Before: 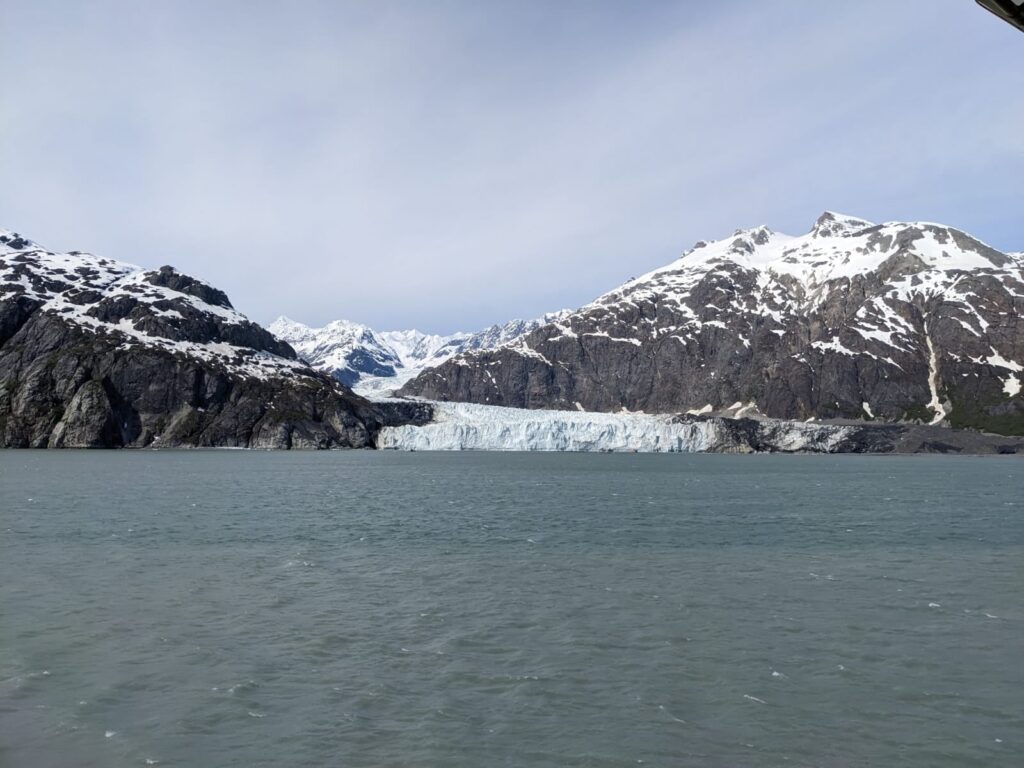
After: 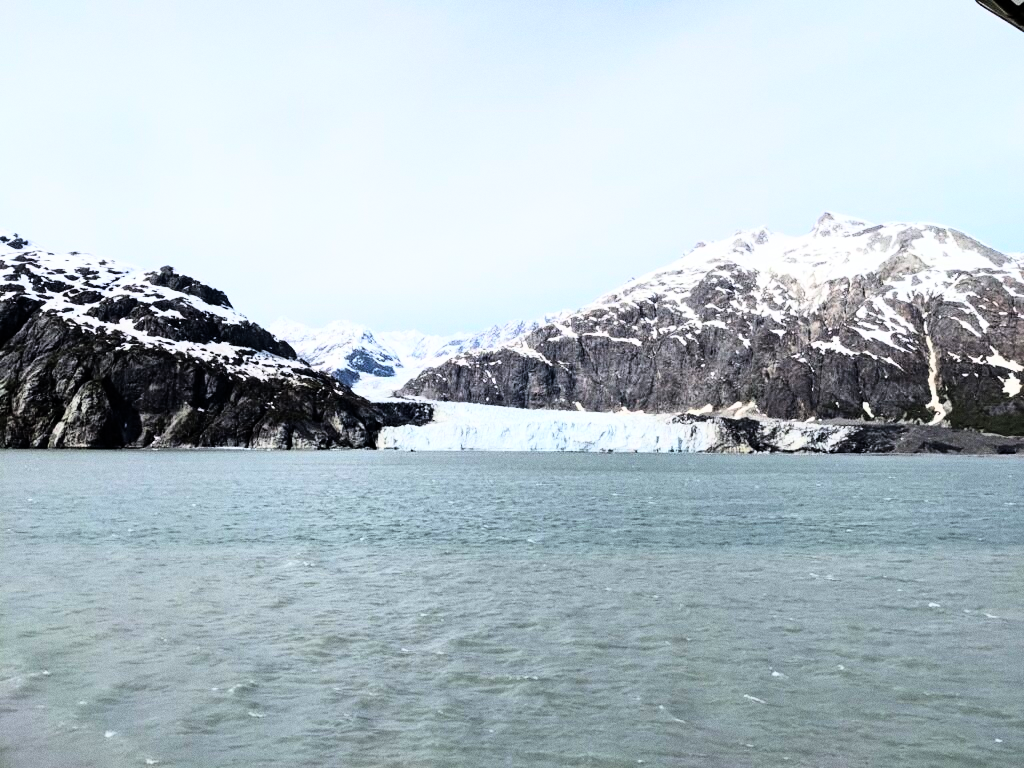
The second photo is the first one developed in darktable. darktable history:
grain: coarseness 0.09 ISO
rgb curve: curves: ch0 [(0, 0) (0.21, 0.15) (0.24, 0.21) (0.5, 0.75) (0.75, 0.96) (0.89, 0.99) (1, 1)]; ch1 [(0, 0.02) (0.21, 0.13) (0.25, 0.2) (0.5, 0.67) (0.75, 0.9) (0.89, 0.97) (1, 1)]; ch2 [(0, 0.02) (0.21, 0.13) (0.25, 0.2) (0.5, 0.67) (0.75, 0.9) (0.89, 0.97) (1, 1)], compensate middle gray true
